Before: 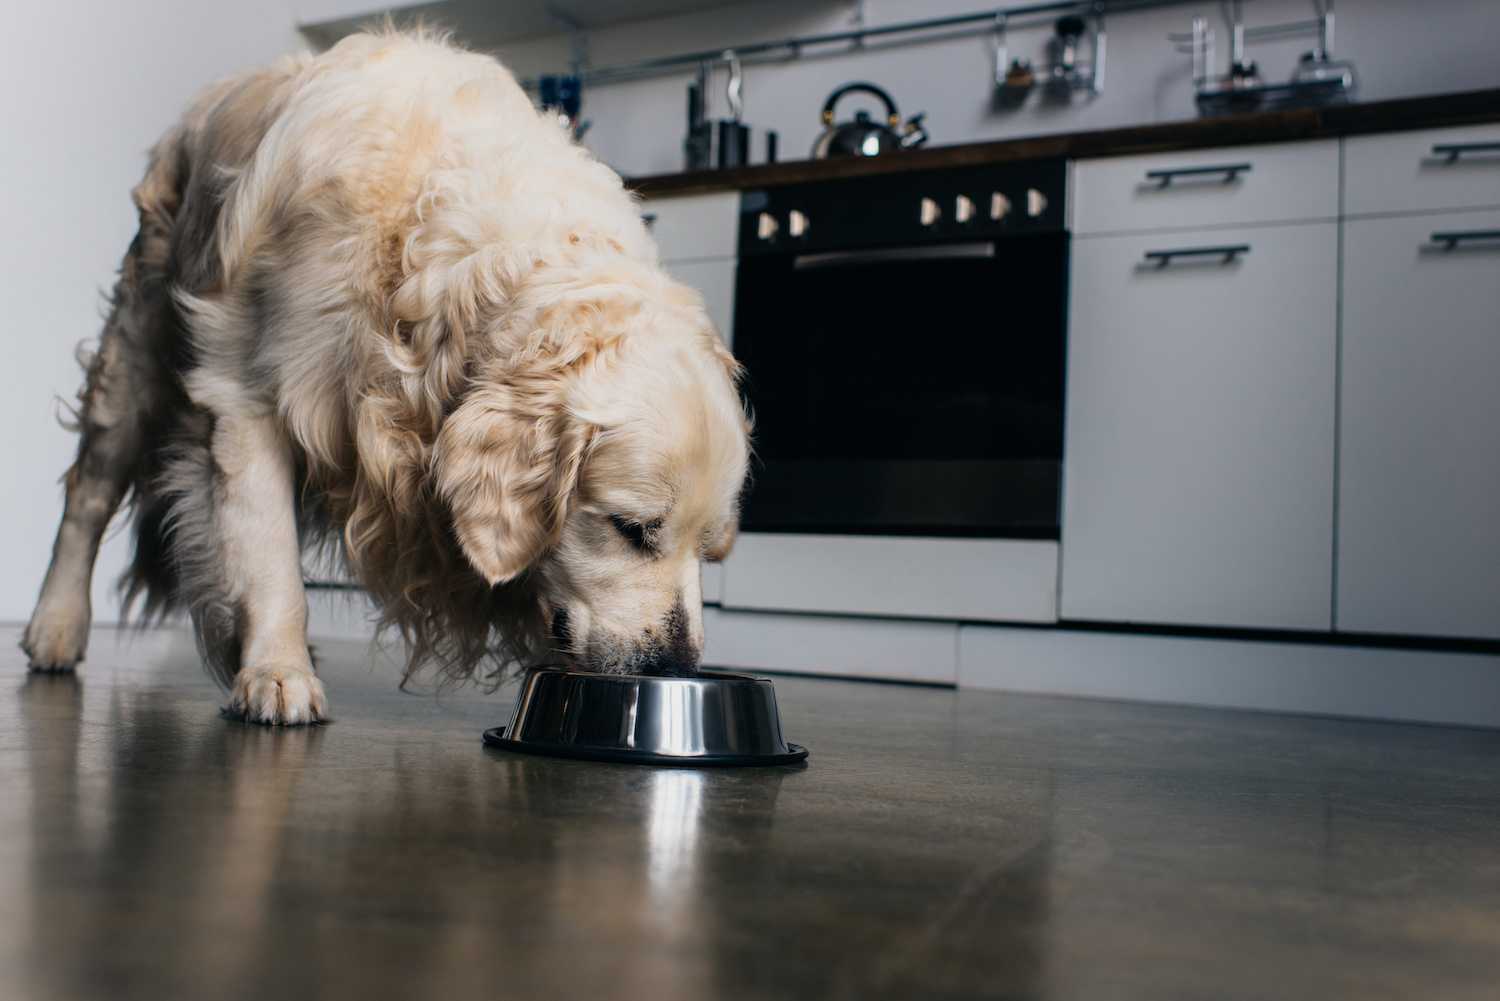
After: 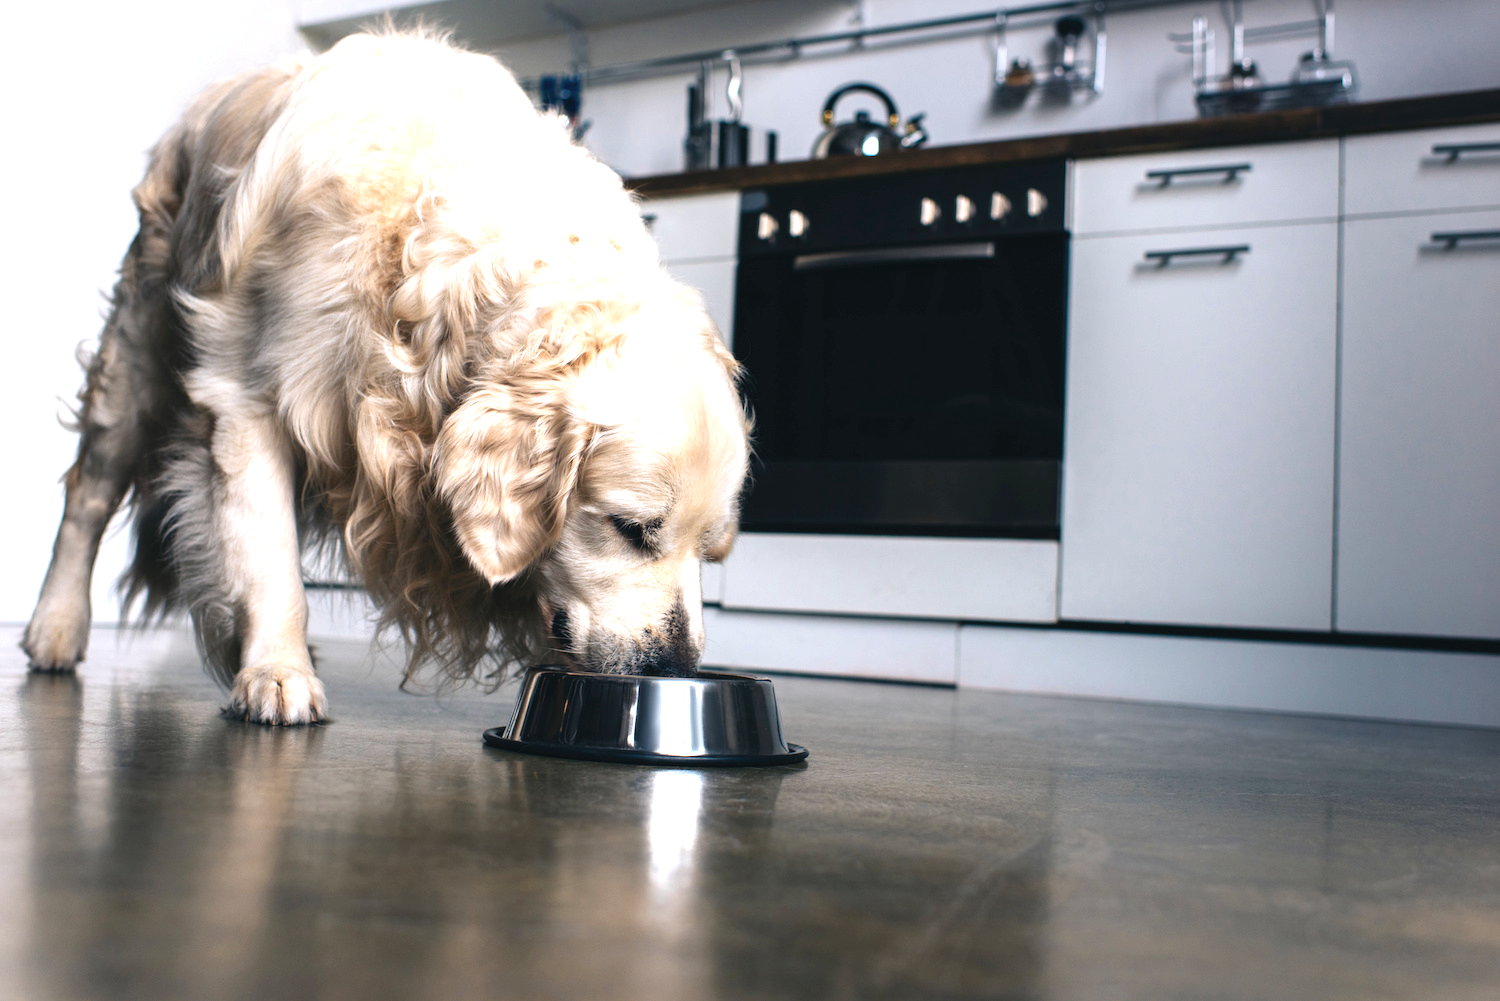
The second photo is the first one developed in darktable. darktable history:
contrast brightness saturation: contrast -0.08, brightness -0.04, saturation -0.11
white balance: red 1.004, blue 1.024
exposure: exposure 1.2 EV, compensate highlight preservation false
